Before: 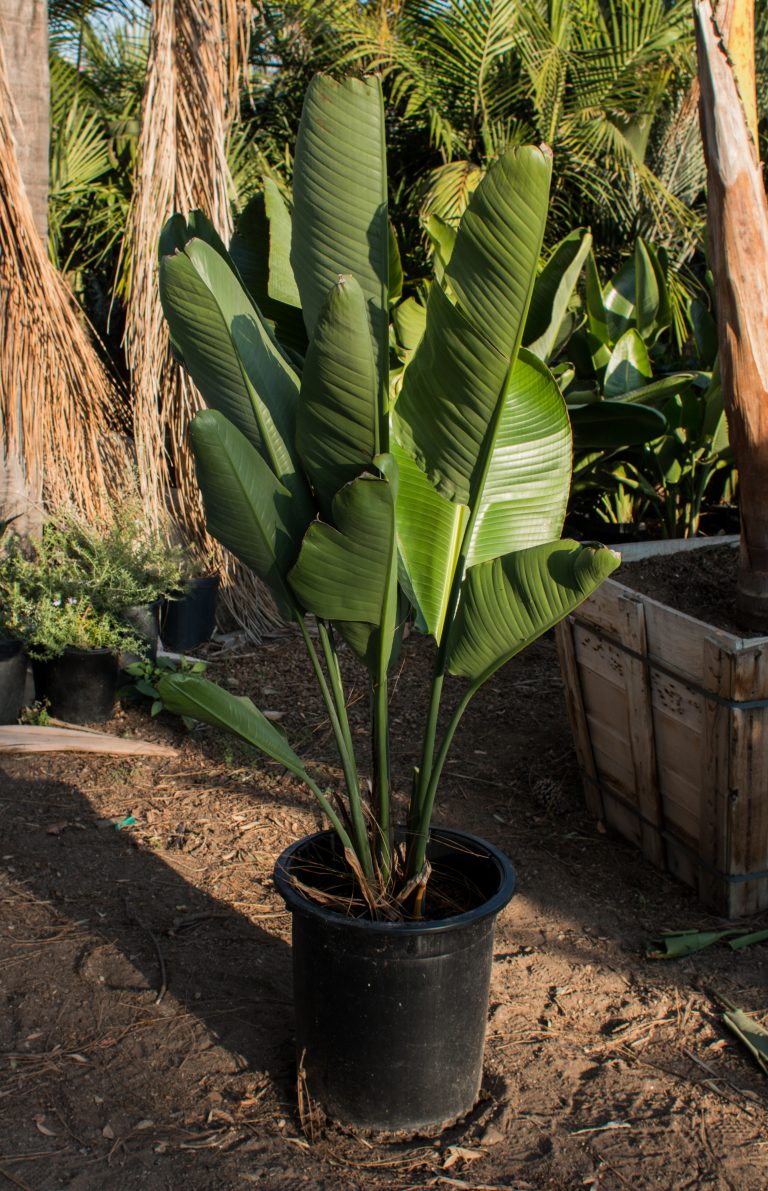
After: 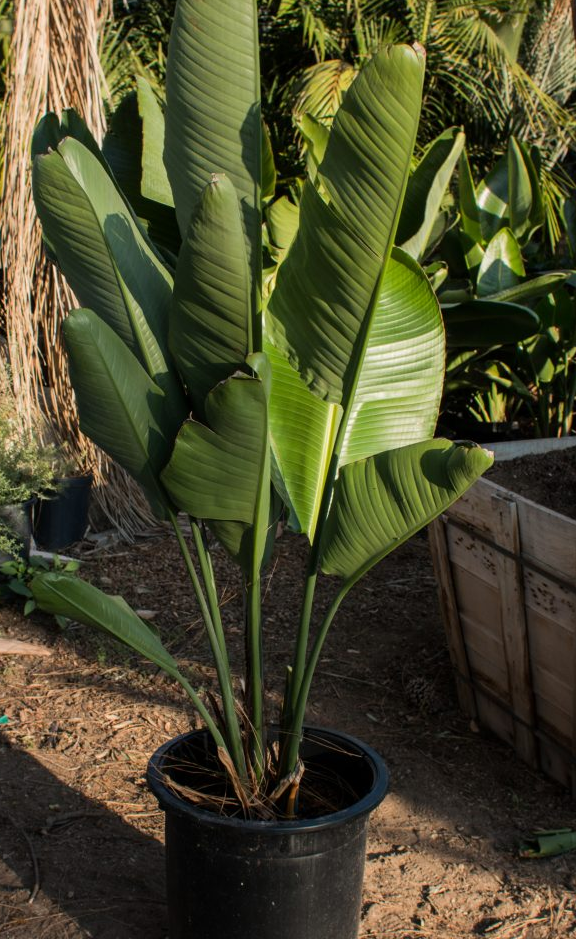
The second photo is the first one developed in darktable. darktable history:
crop: left 16.565%, top 8.487%, right 8.374%, bottom 12.654%
